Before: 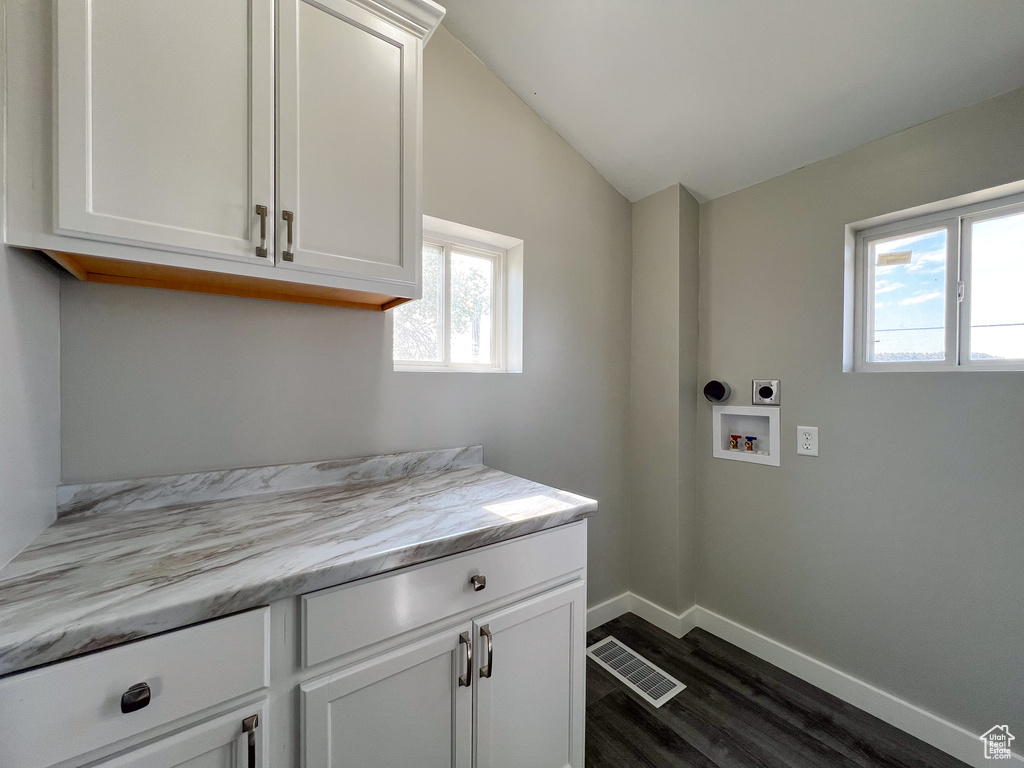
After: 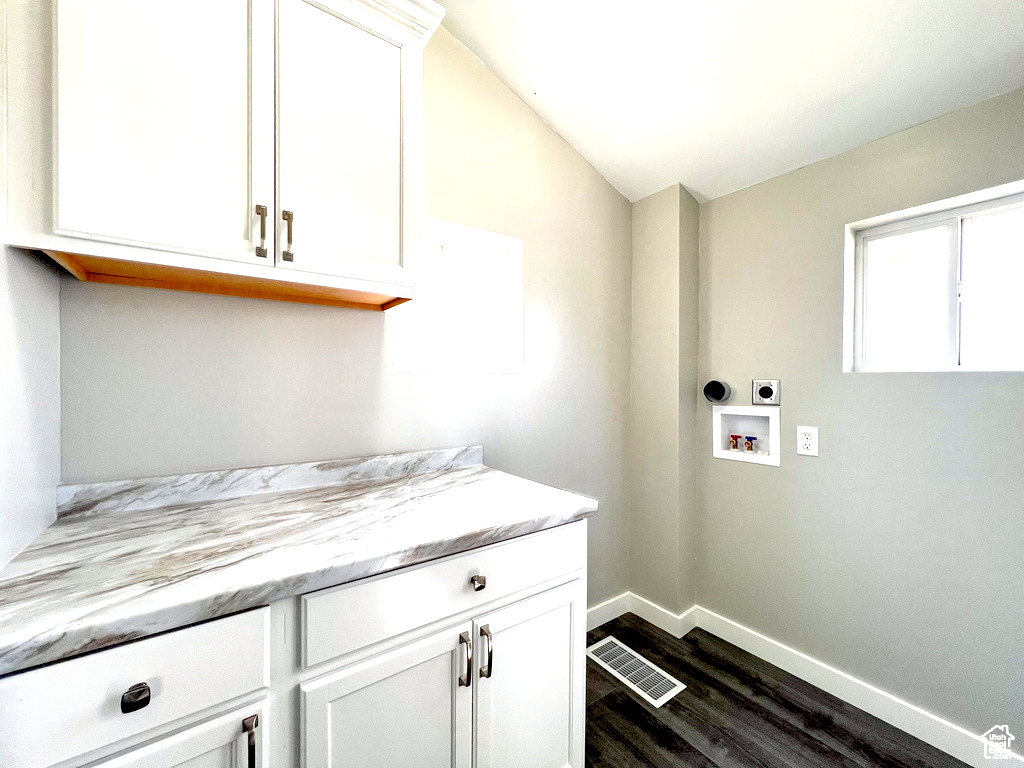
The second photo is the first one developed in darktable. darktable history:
exposure: black level correction 0.009, exposure 1.435 EV, compensate highlight preservation false
